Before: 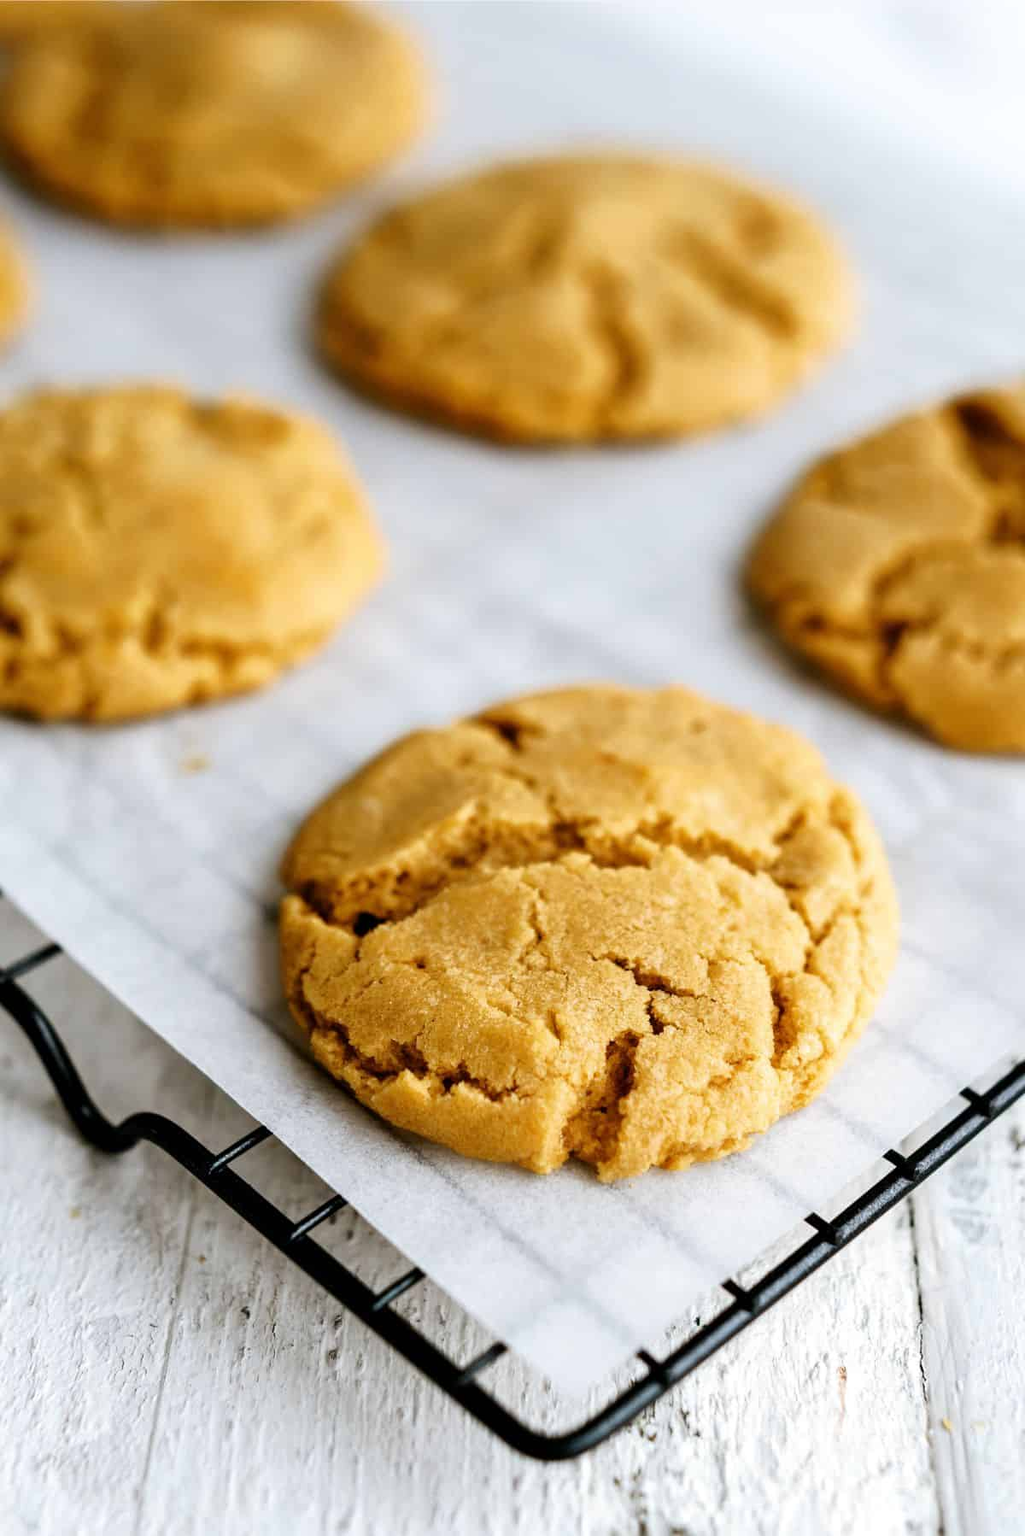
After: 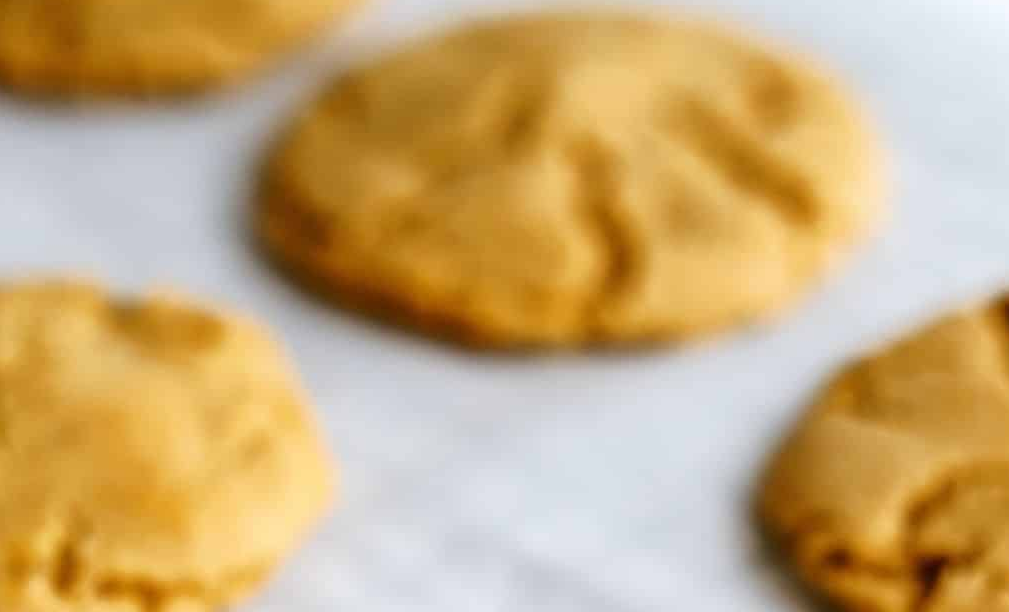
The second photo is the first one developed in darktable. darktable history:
crop and rotate: left 9.656%, top 9.53%, right 6.194%, bottom 56.425%
